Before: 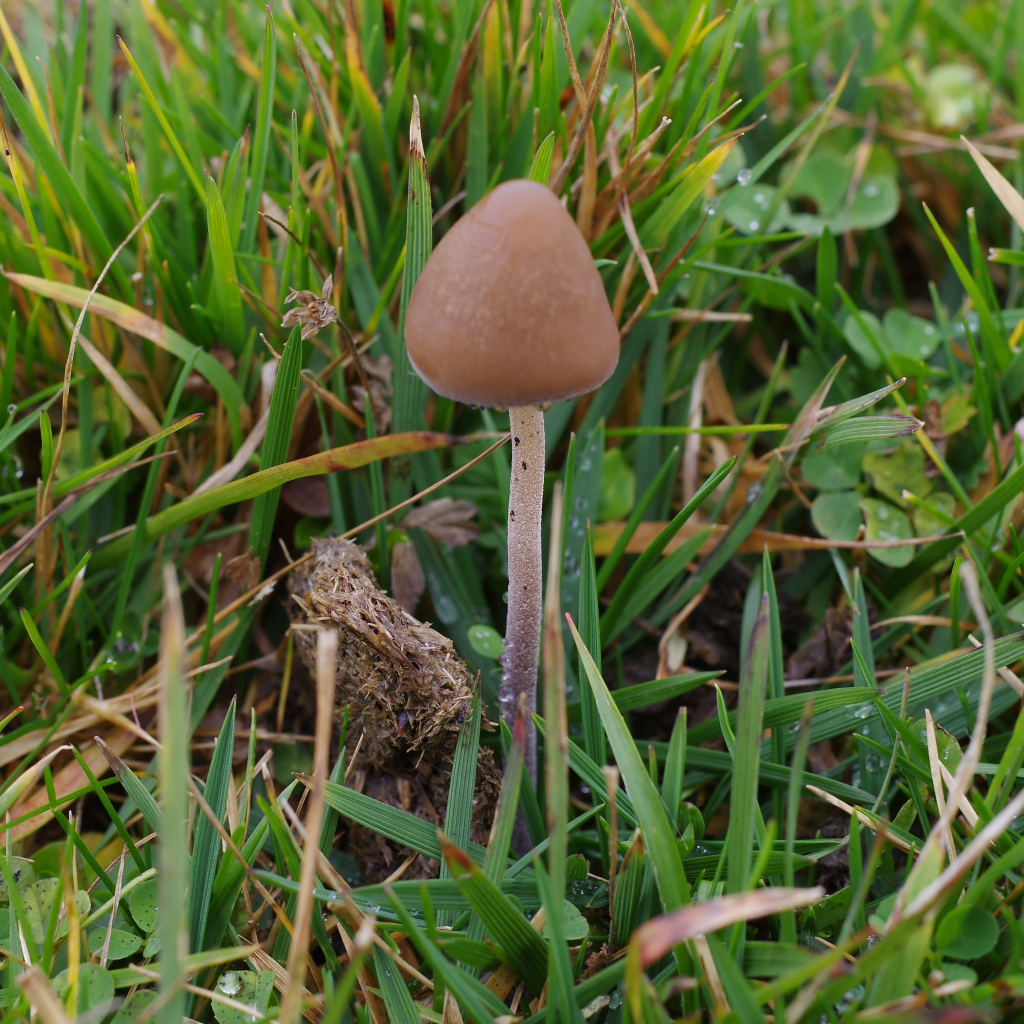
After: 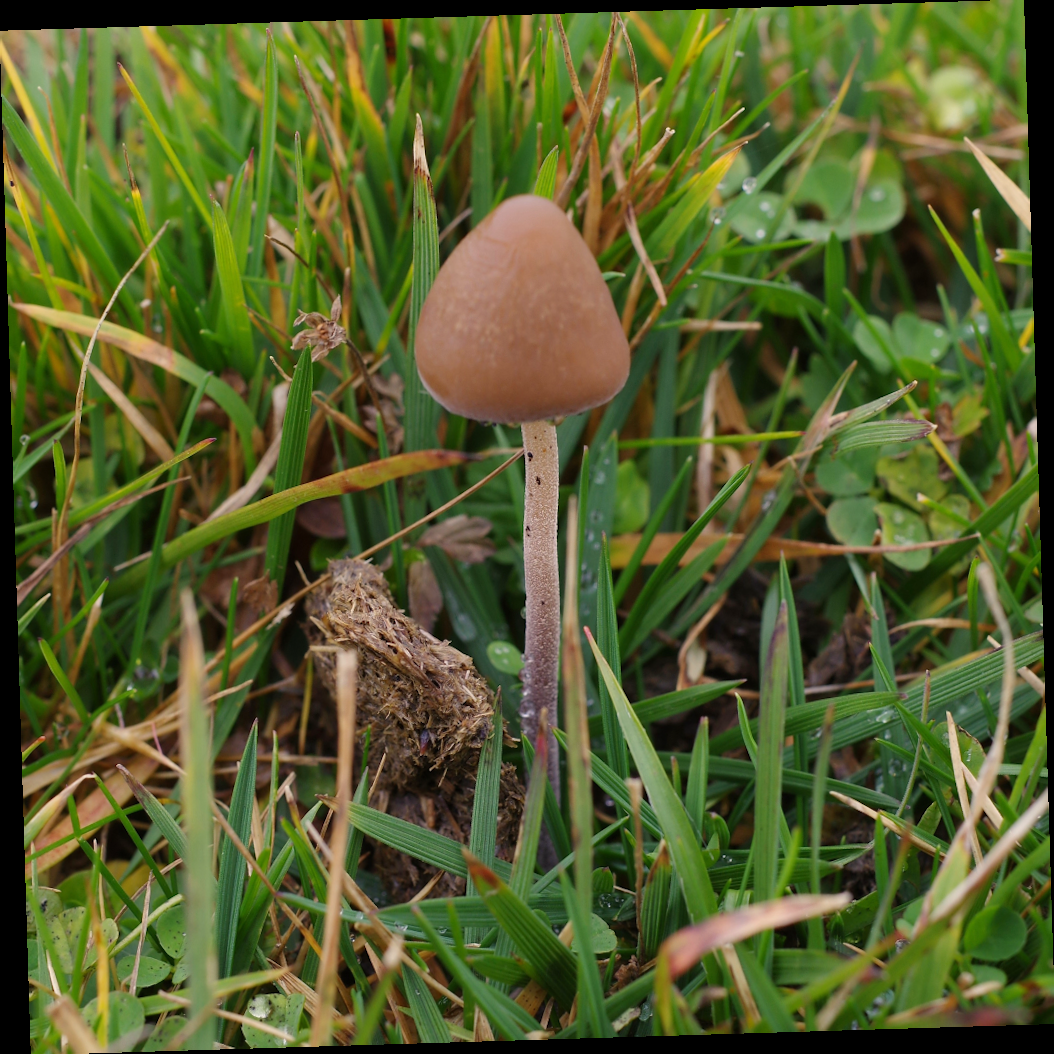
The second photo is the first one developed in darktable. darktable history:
rotate and perspective: rotation -1.75°, automatic cropping off
white balance: red 1.045, blue 0.932
